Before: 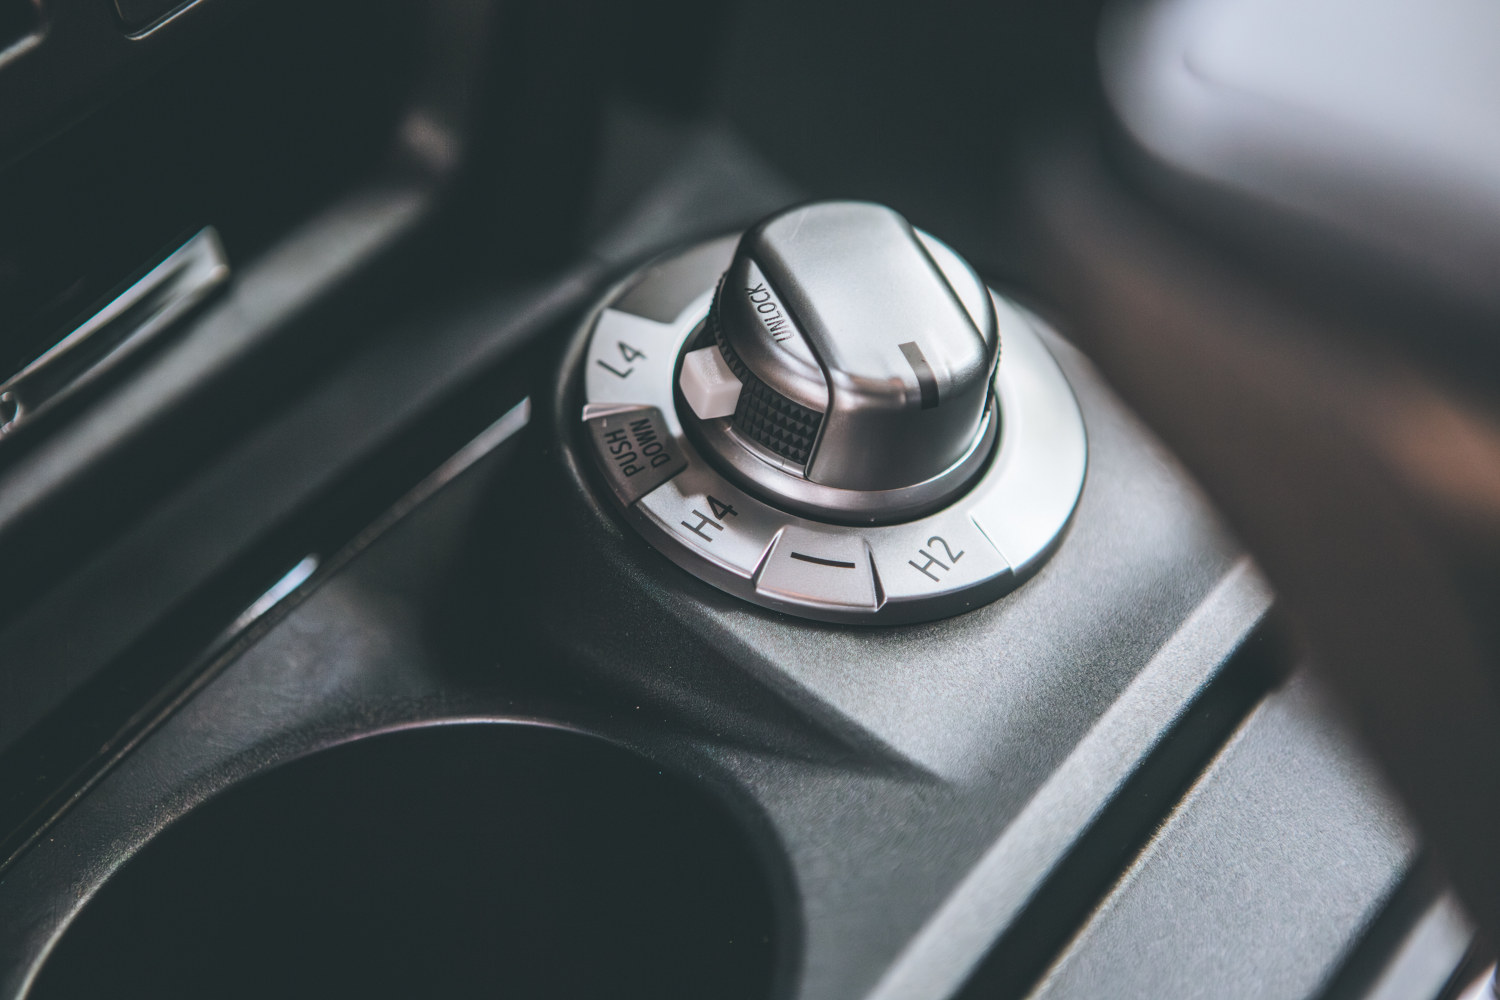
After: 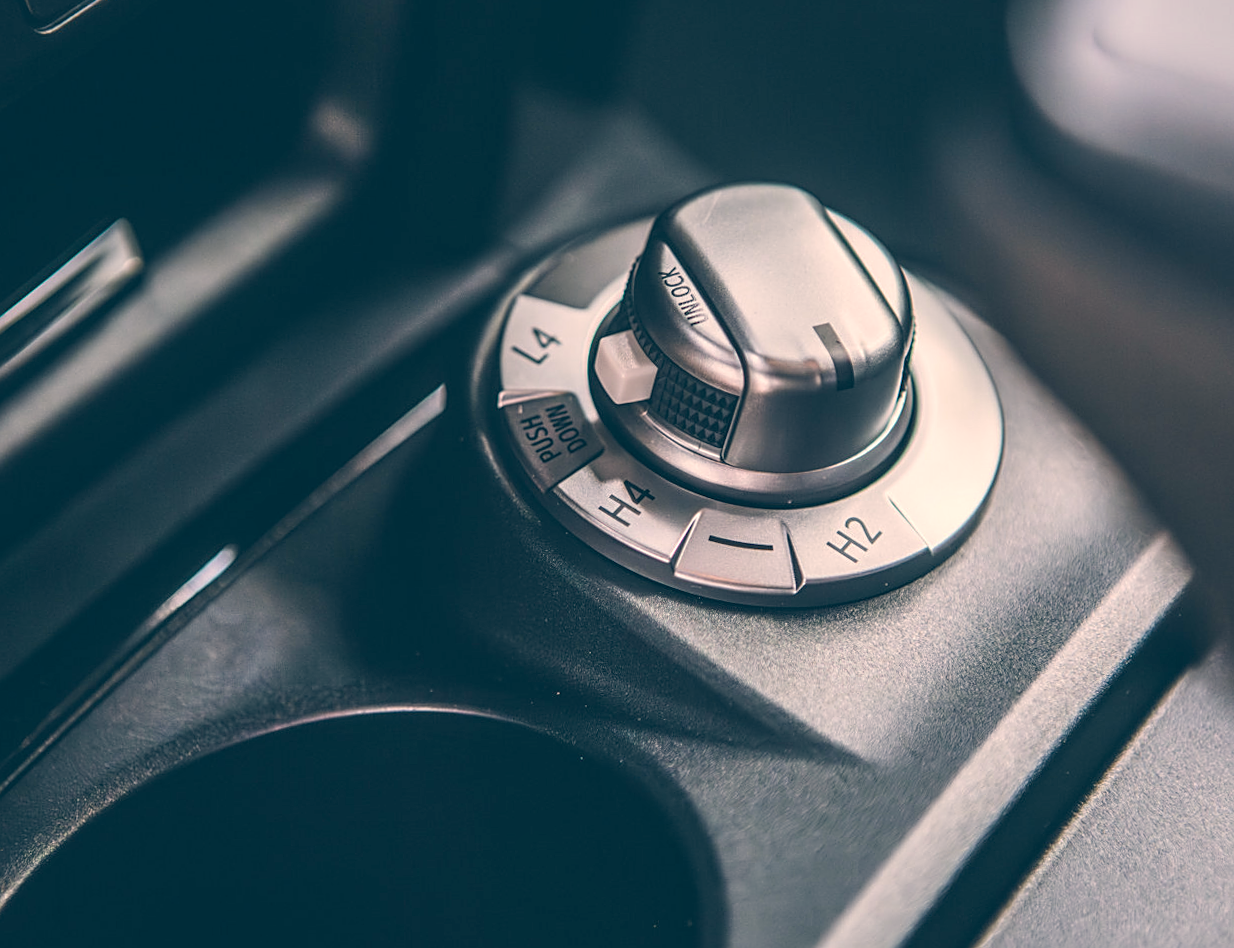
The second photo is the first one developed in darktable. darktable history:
local contrast: on, module defaults
color correction: highlights a* 10.28, highlights b* 14, shadows a* -9.58, shadows b* -15.09
crop and rotate: angle 0.919°, left 4.513%, top 0.501%, right 11.224%, bottom 2.427%
sharpen: on, module defaults
